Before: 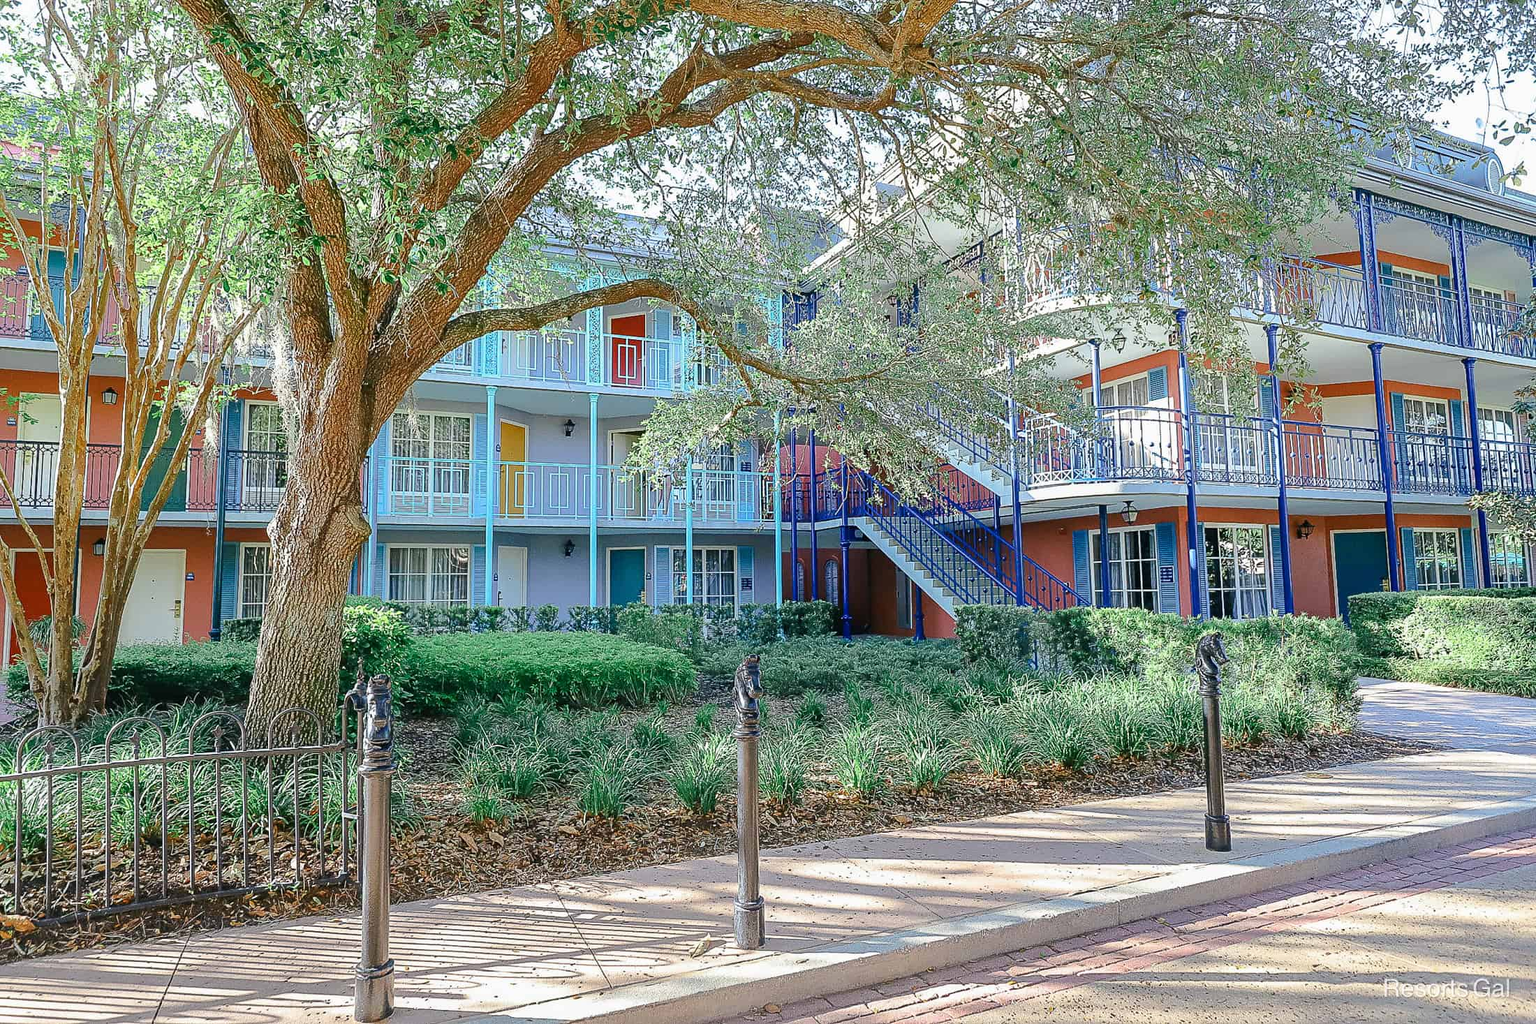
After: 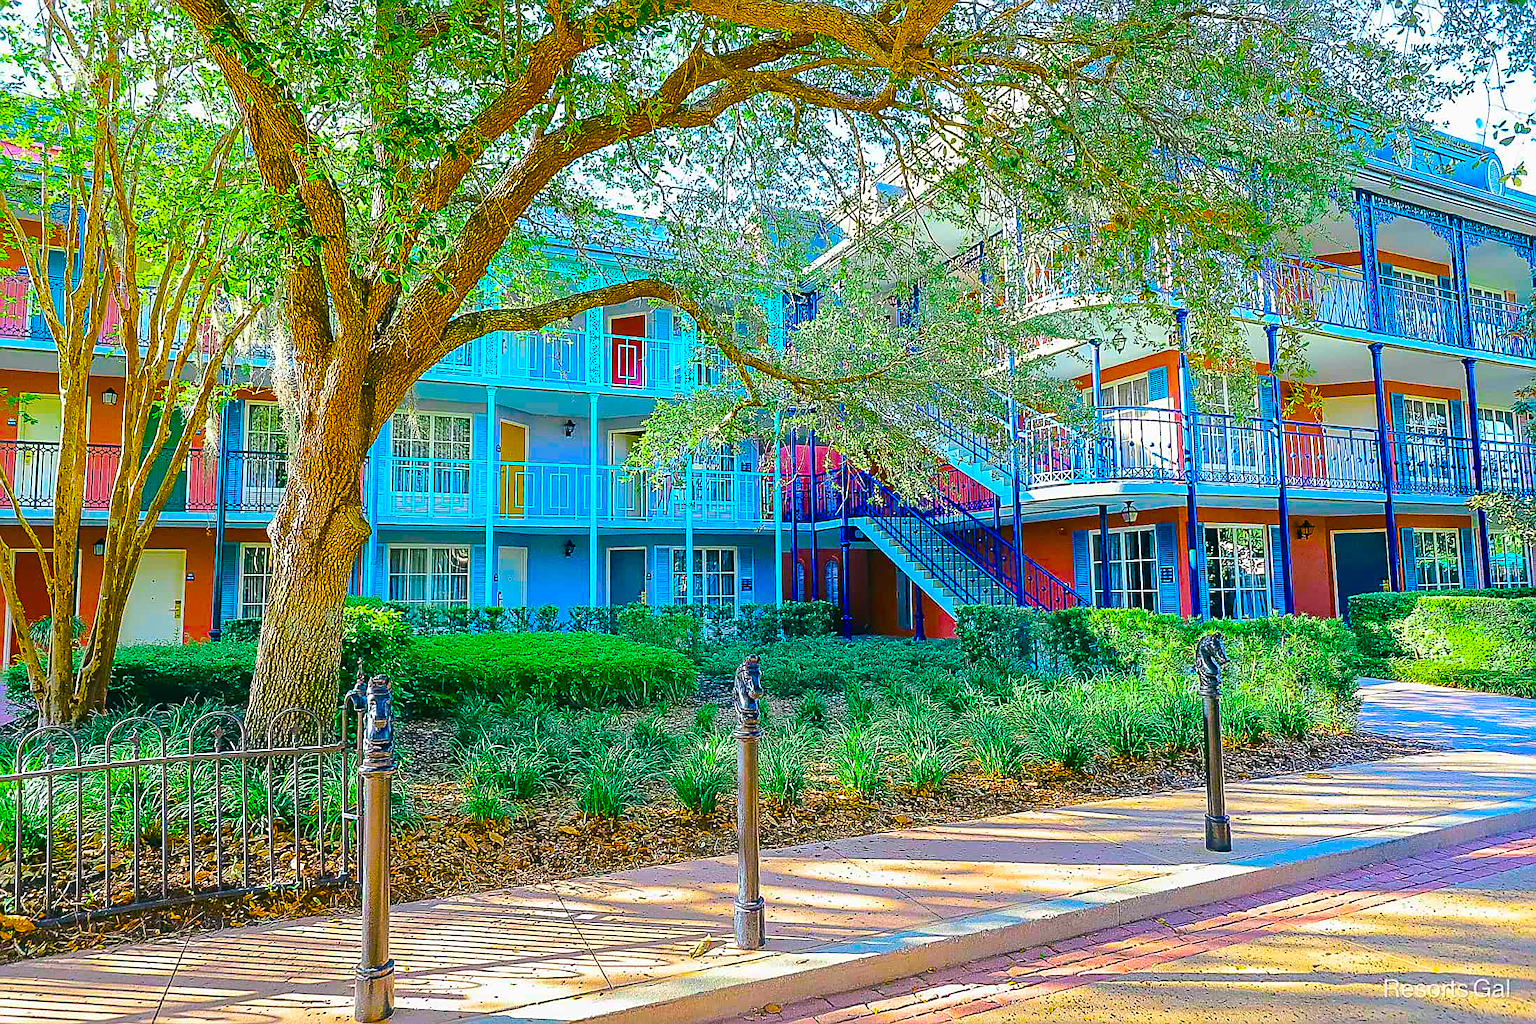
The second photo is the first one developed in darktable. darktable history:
sharpen: on, module defaults
color balance rgb: shadows lift › luminance -7.298%, shadows lift › chroma 2.442%, shadows lift › hue 201.8°, global offset › luminance 0.252%, linear chroma grading › shadows 17.553%, linear chroma grading › highlights 60.945%, linear chroma grading › global chroma 49.706%, perceptual saturation grading › global saturation 42.175%, global vibrance 34.777%
haze removal: strength 0.017, distance 0.255, compatibility mode true
